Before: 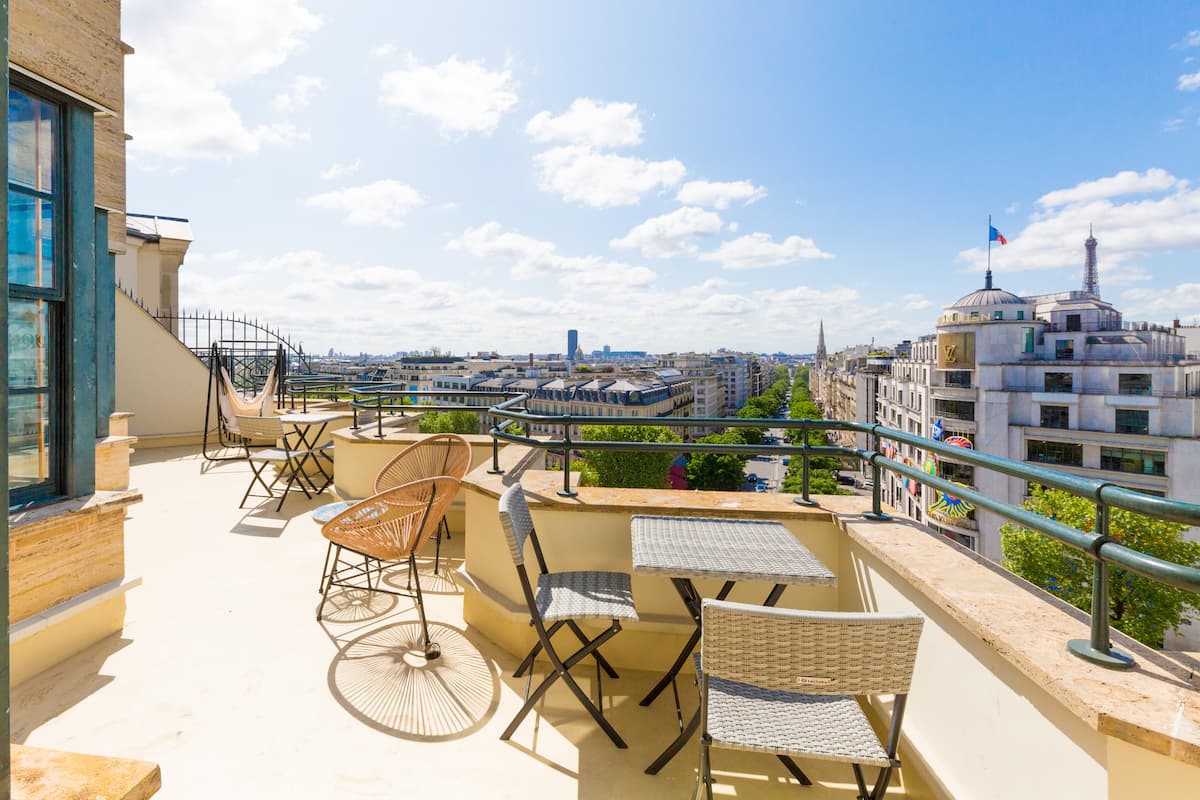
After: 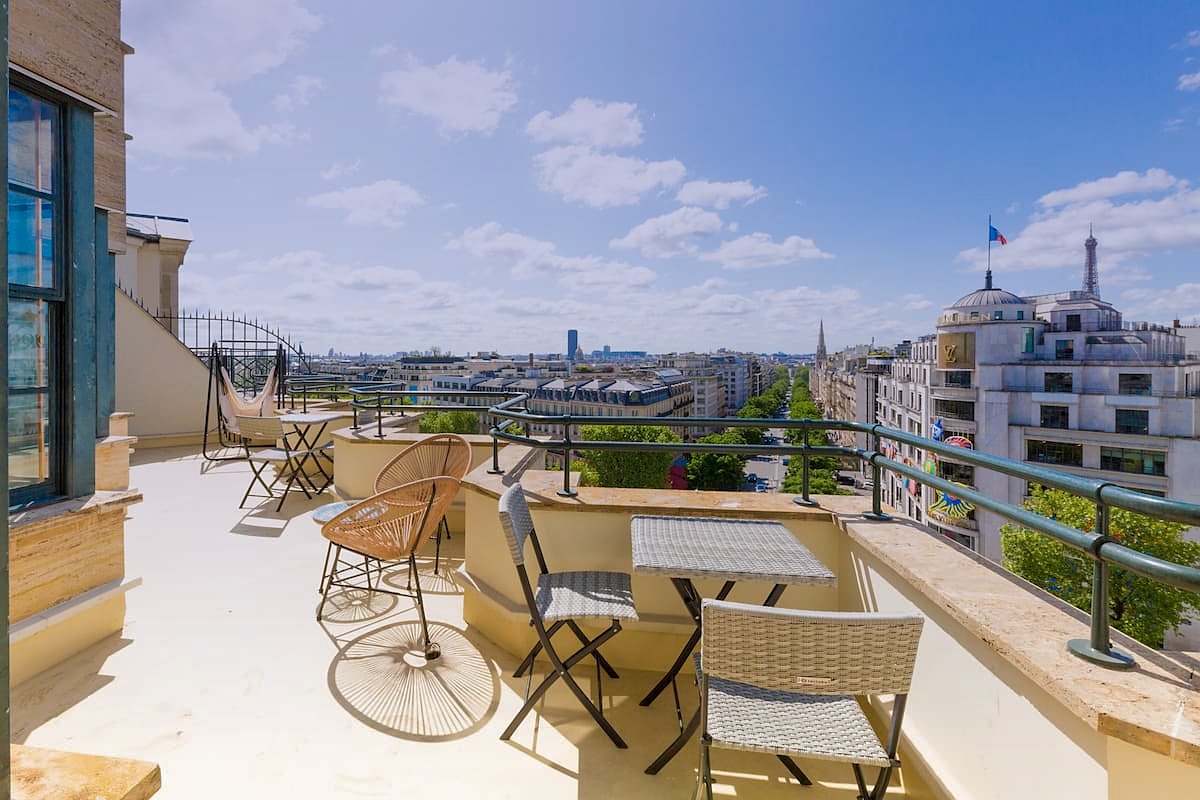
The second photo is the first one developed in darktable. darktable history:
base curve: curves: ch0 [(0, 0) (0.74, 0.67) (1, 1)]
graduated density: hue 238.83°, saturation 50%
sharpen: radius 1
